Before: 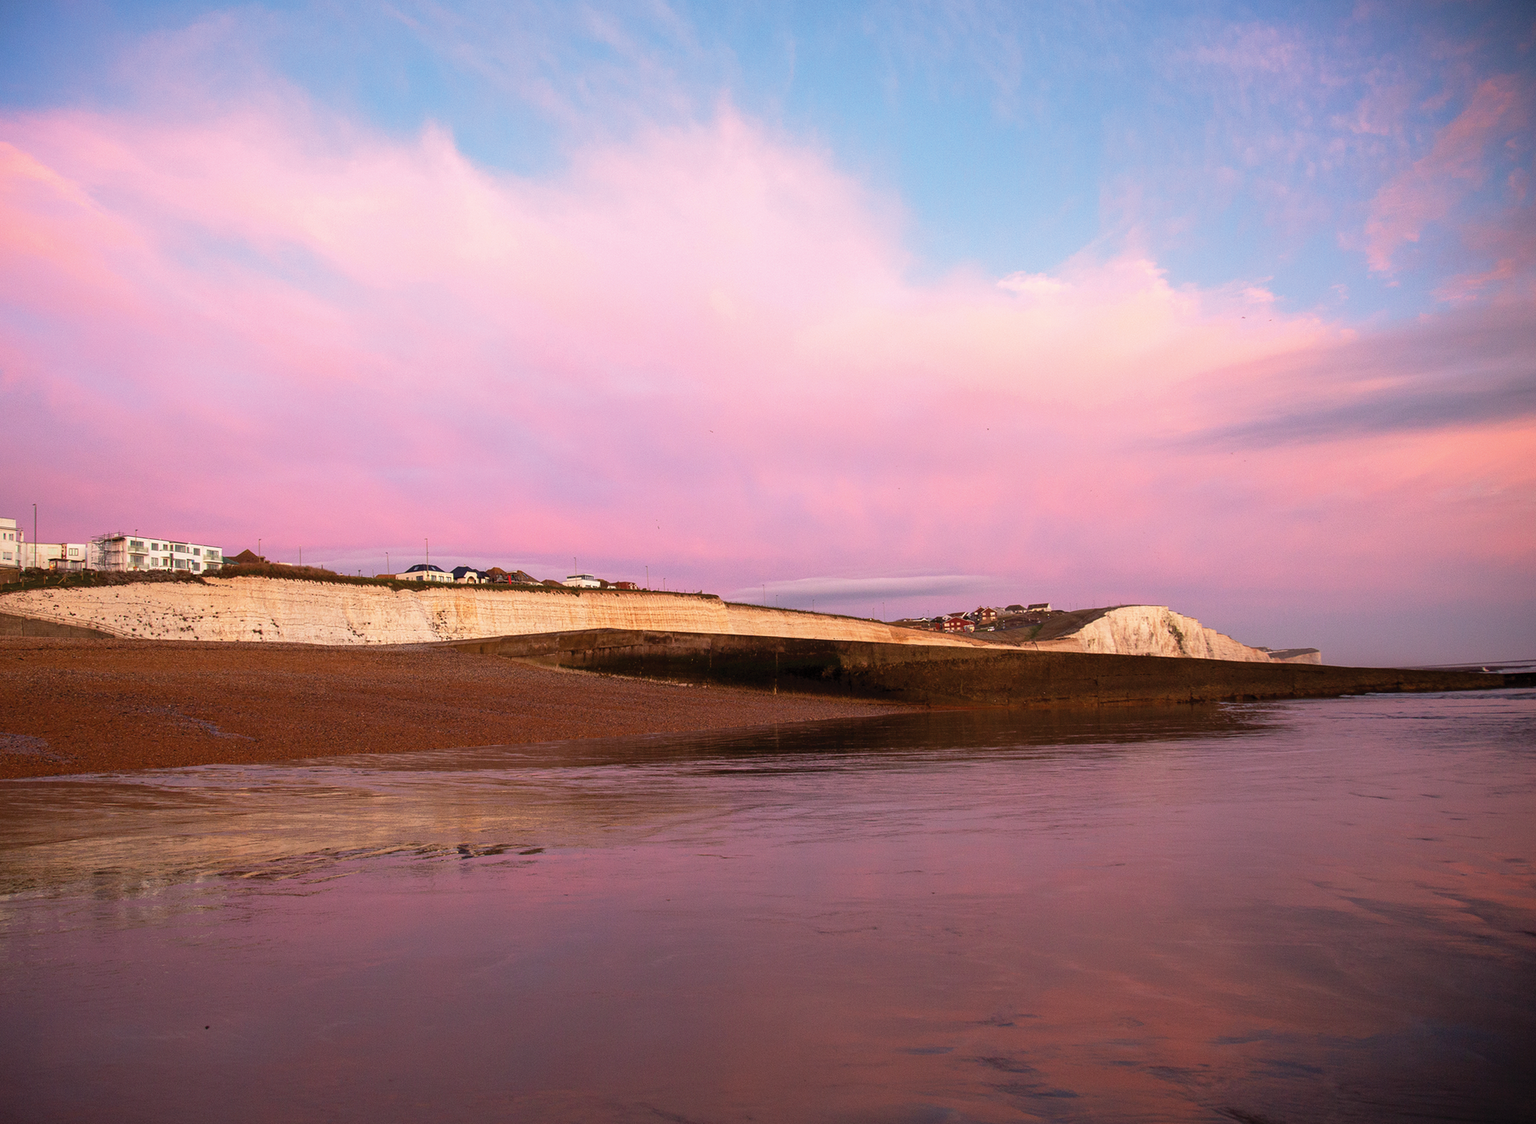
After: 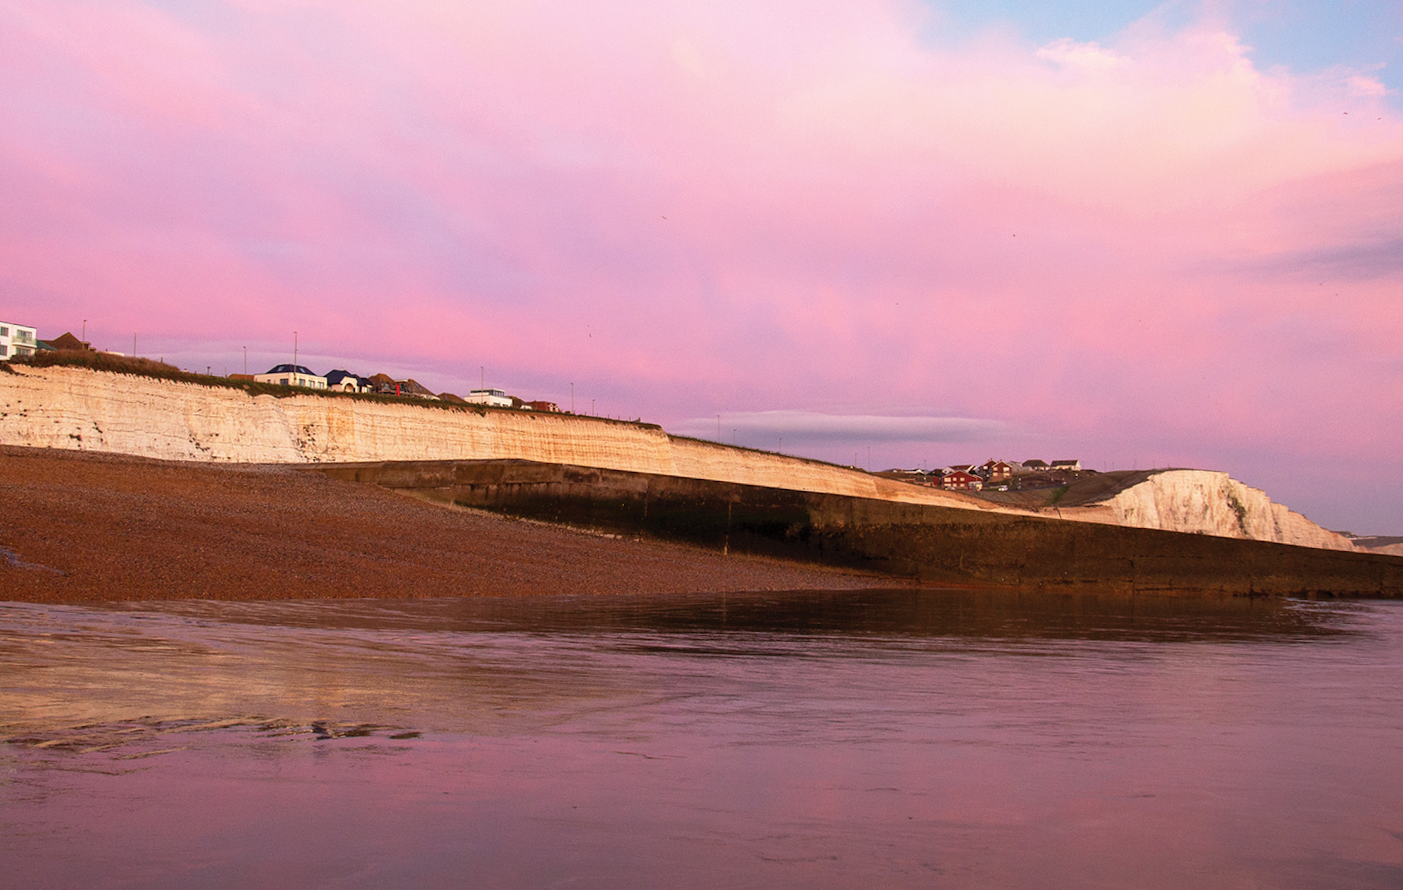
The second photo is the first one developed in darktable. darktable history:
color balance rgb: on, module defaults
crop and rotate: angle -3.37°, left 9.79%, top 20.73%, right 12.42%, bottom 11.82%
